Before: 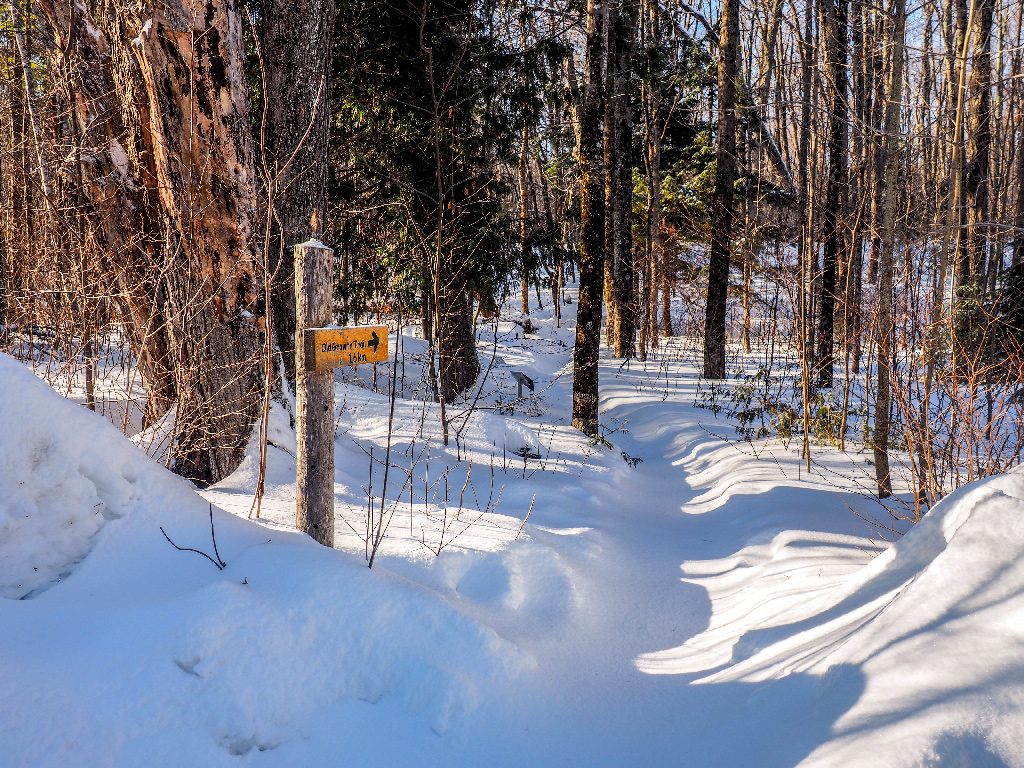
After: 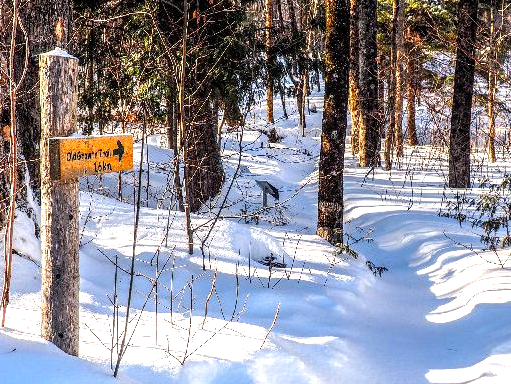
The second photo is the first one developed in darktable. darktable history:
contrast brightness saturation: contrast 0.04, saturation 0.07
exposure: exposure 0.74 EV, compensate highlight preservation false
local contrast: detail 130%
crop: left 25%, top 25%, right 25%, bottom 25%
